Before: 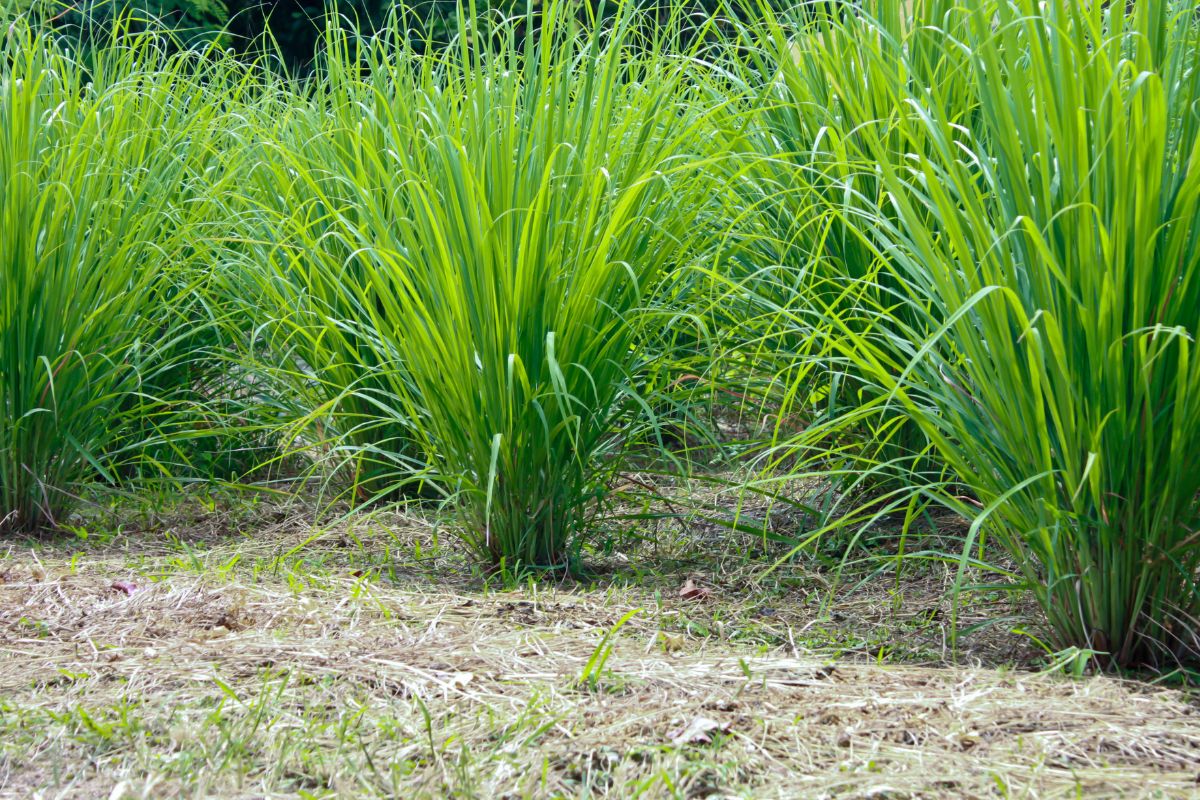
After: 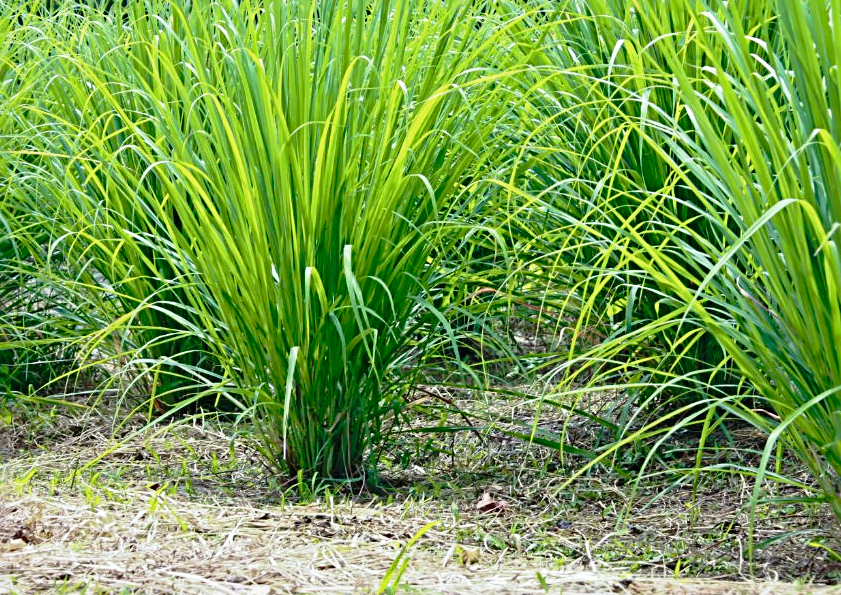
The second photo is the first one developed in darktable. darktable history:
sharpen: radius 3.951
tone curve: curves: ch0 [(0, 0.009) (0.105, 0.08) (0.195, 0.18) (0.283, 0.316) (0.384, 0.434) (0.485, 0.531) (0.638, 0.69) (0.81, 0.872) (1, 0.977)]; ch1 [(0, 0) (0.161, 0.092) (0.35, 0.33) (0.379, 0.401) (0.456, 0.469) (0.502, 0.5) (0.525, 0.514) (0.586, 0.604) (0.642, 0.645) (0.858, 0.817) (1, 0.942)]; ch2 [(0, 0) (0.371, 0.362) (0.437, 0.437) (0.48, 0.49) (0.53, 0.515) (0.56, 0.571) (0.622, 0.606) (0.881, 0.795) (1, 0.929)], preserve colors none
crop and rotate: left 16.968%, top 10.899%, right 12.904%, bottom 14.676%
